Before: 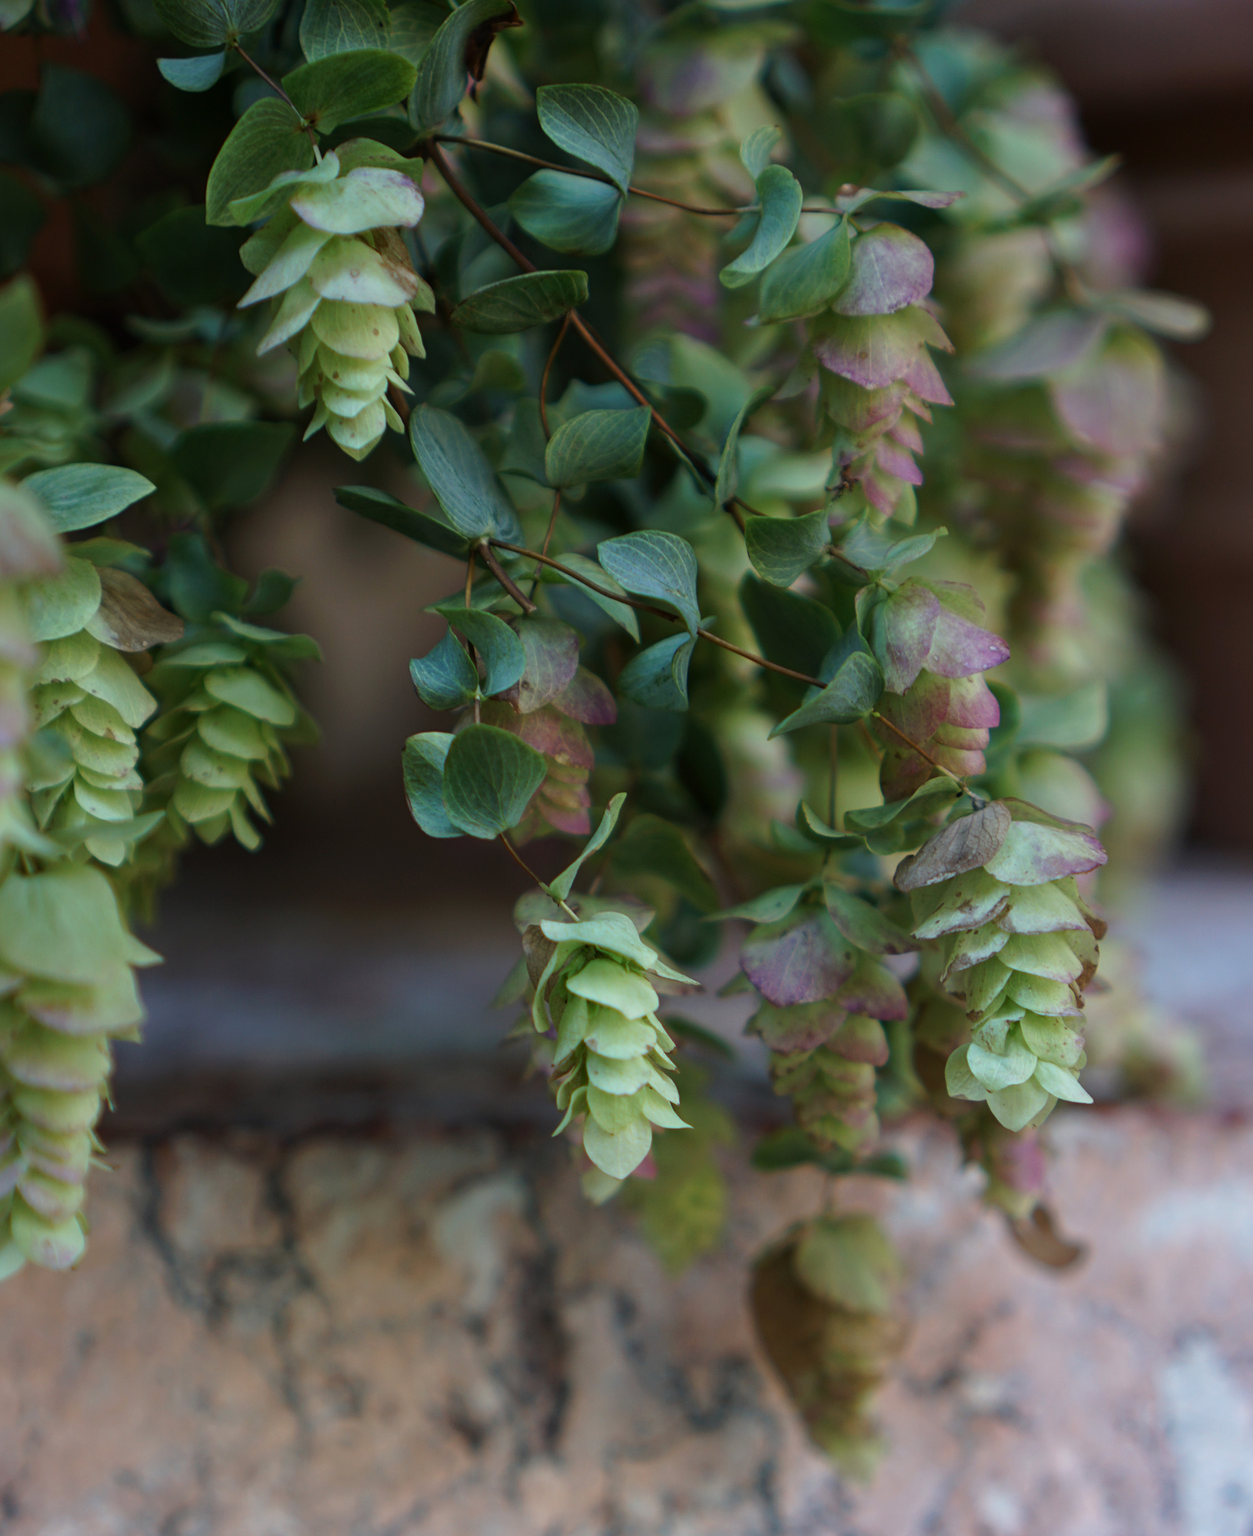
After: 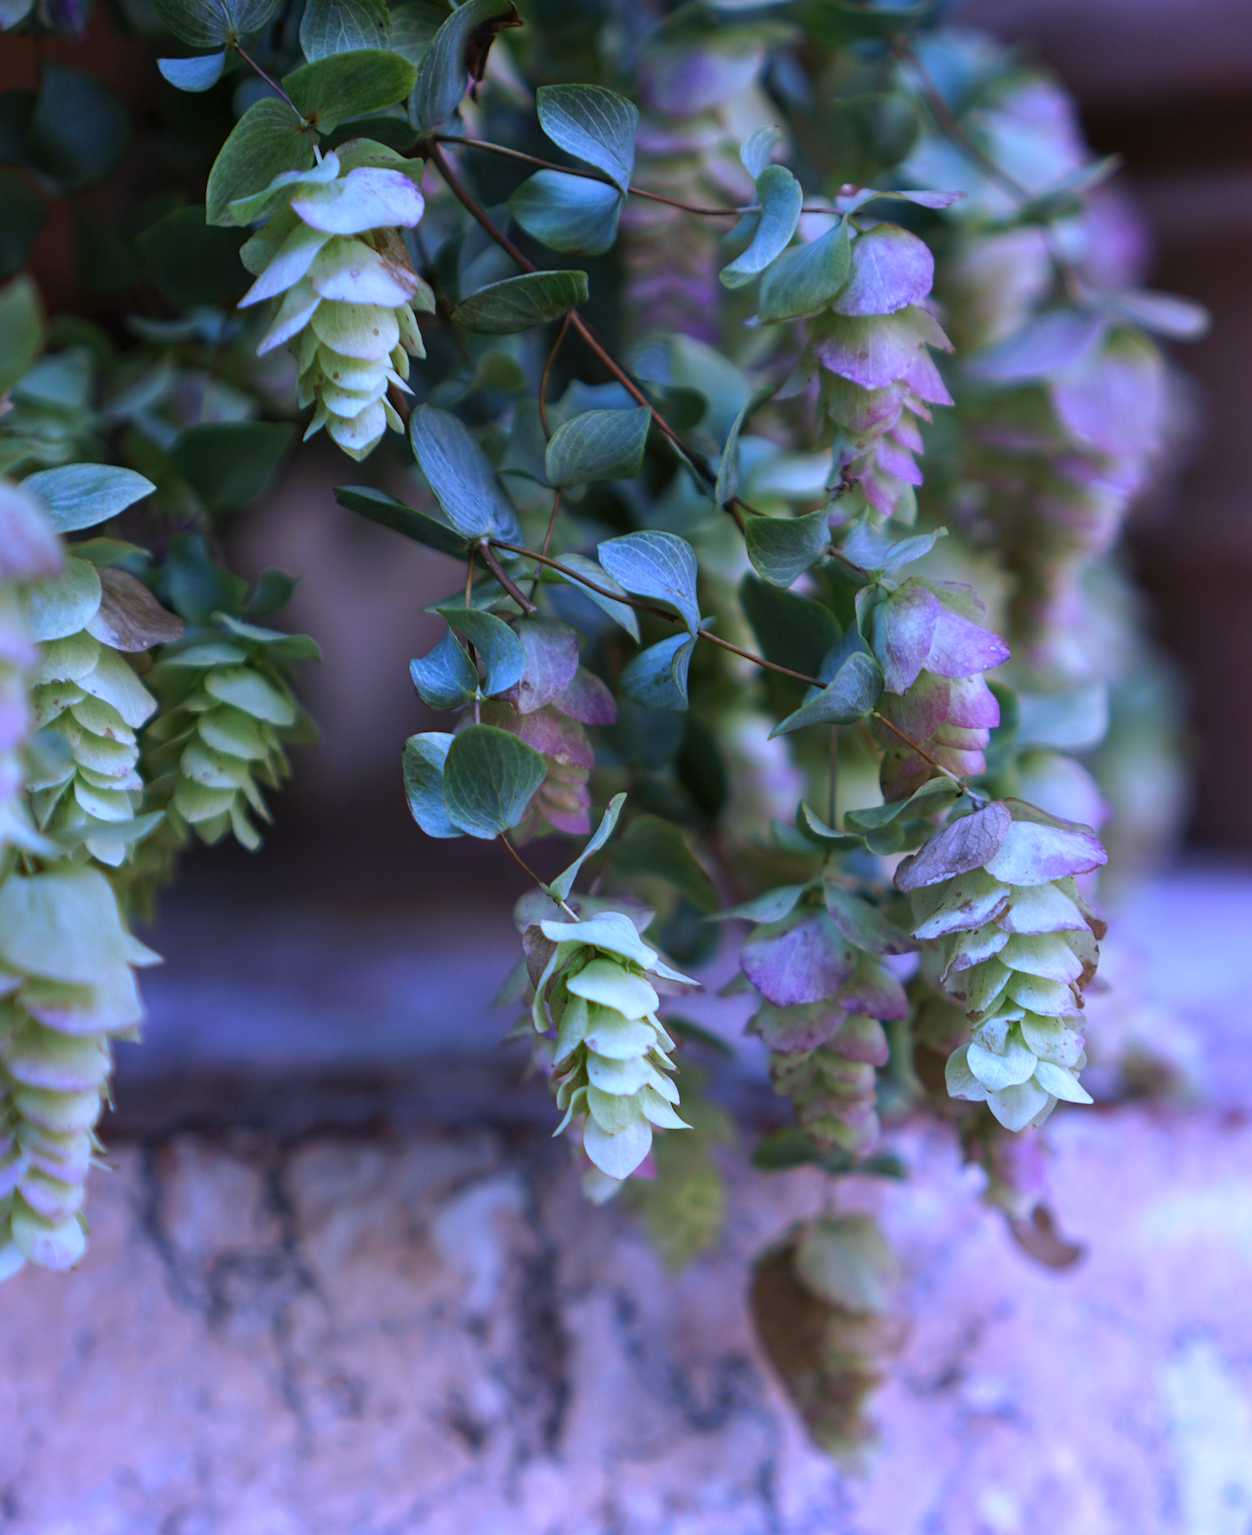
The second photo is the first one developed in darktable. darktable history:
white balance: red 0.98, blue 1.61
exposure: black level correction 0, exposure 0.4 EV, compensate exposure bias true, compensate highlight preservation false
